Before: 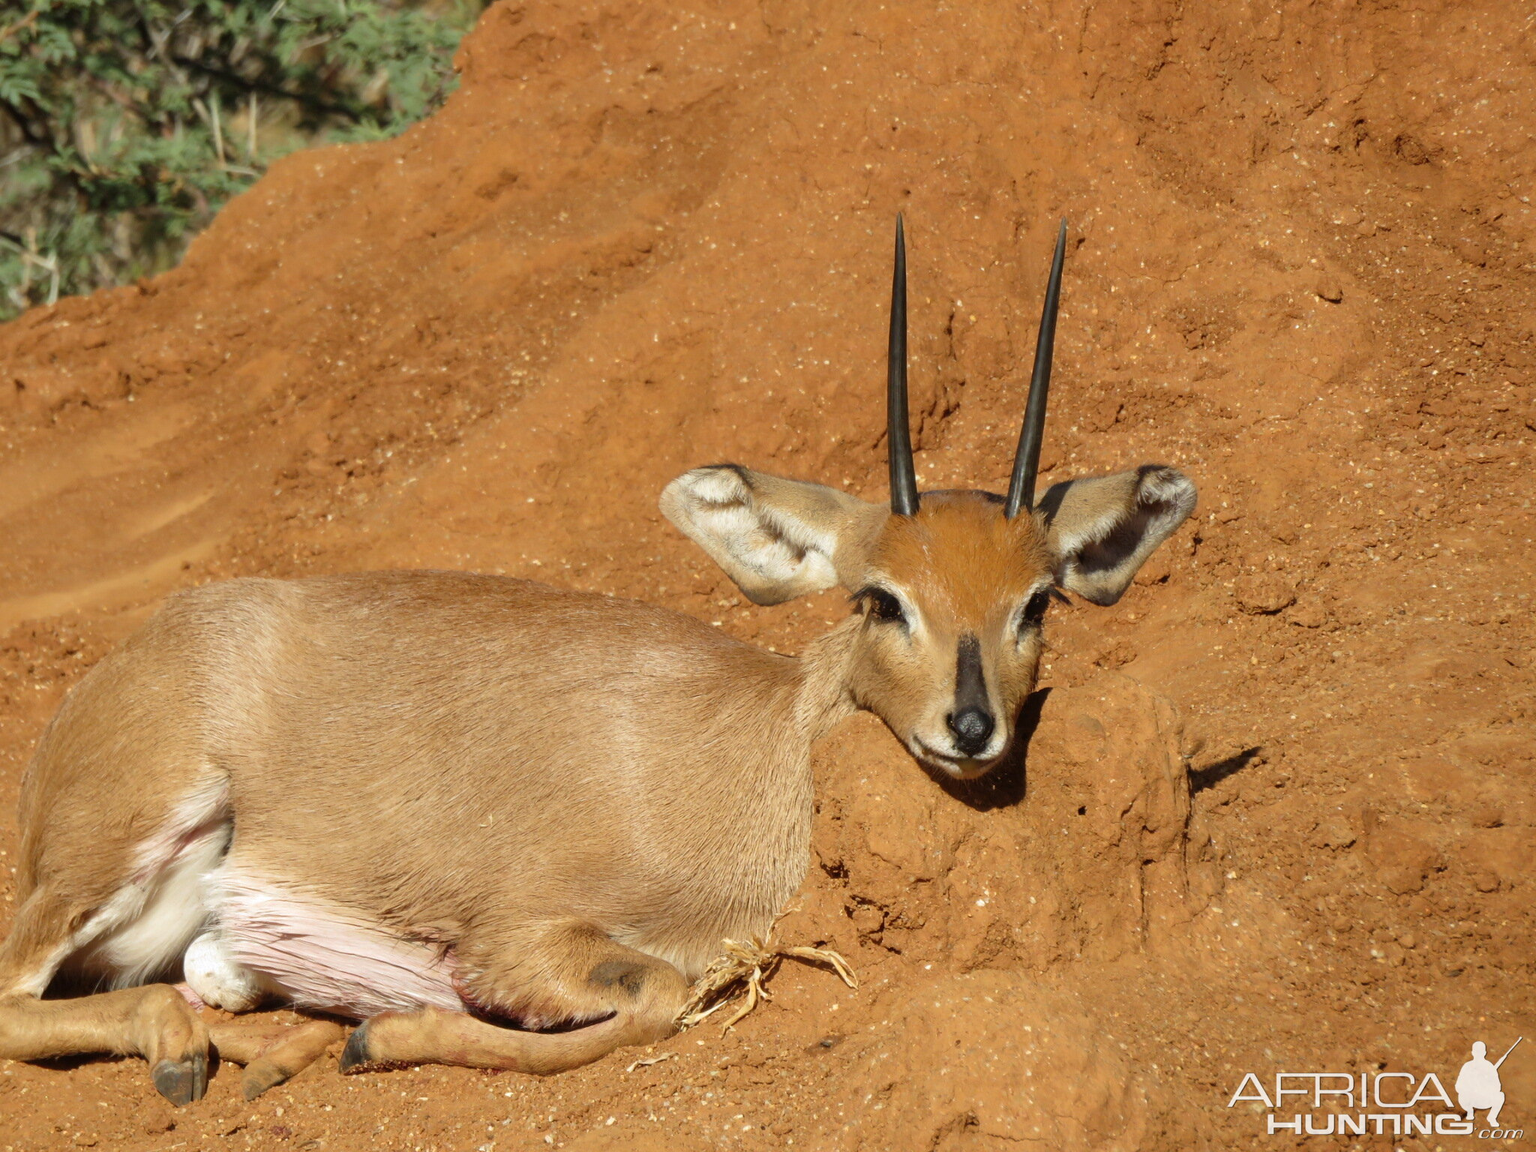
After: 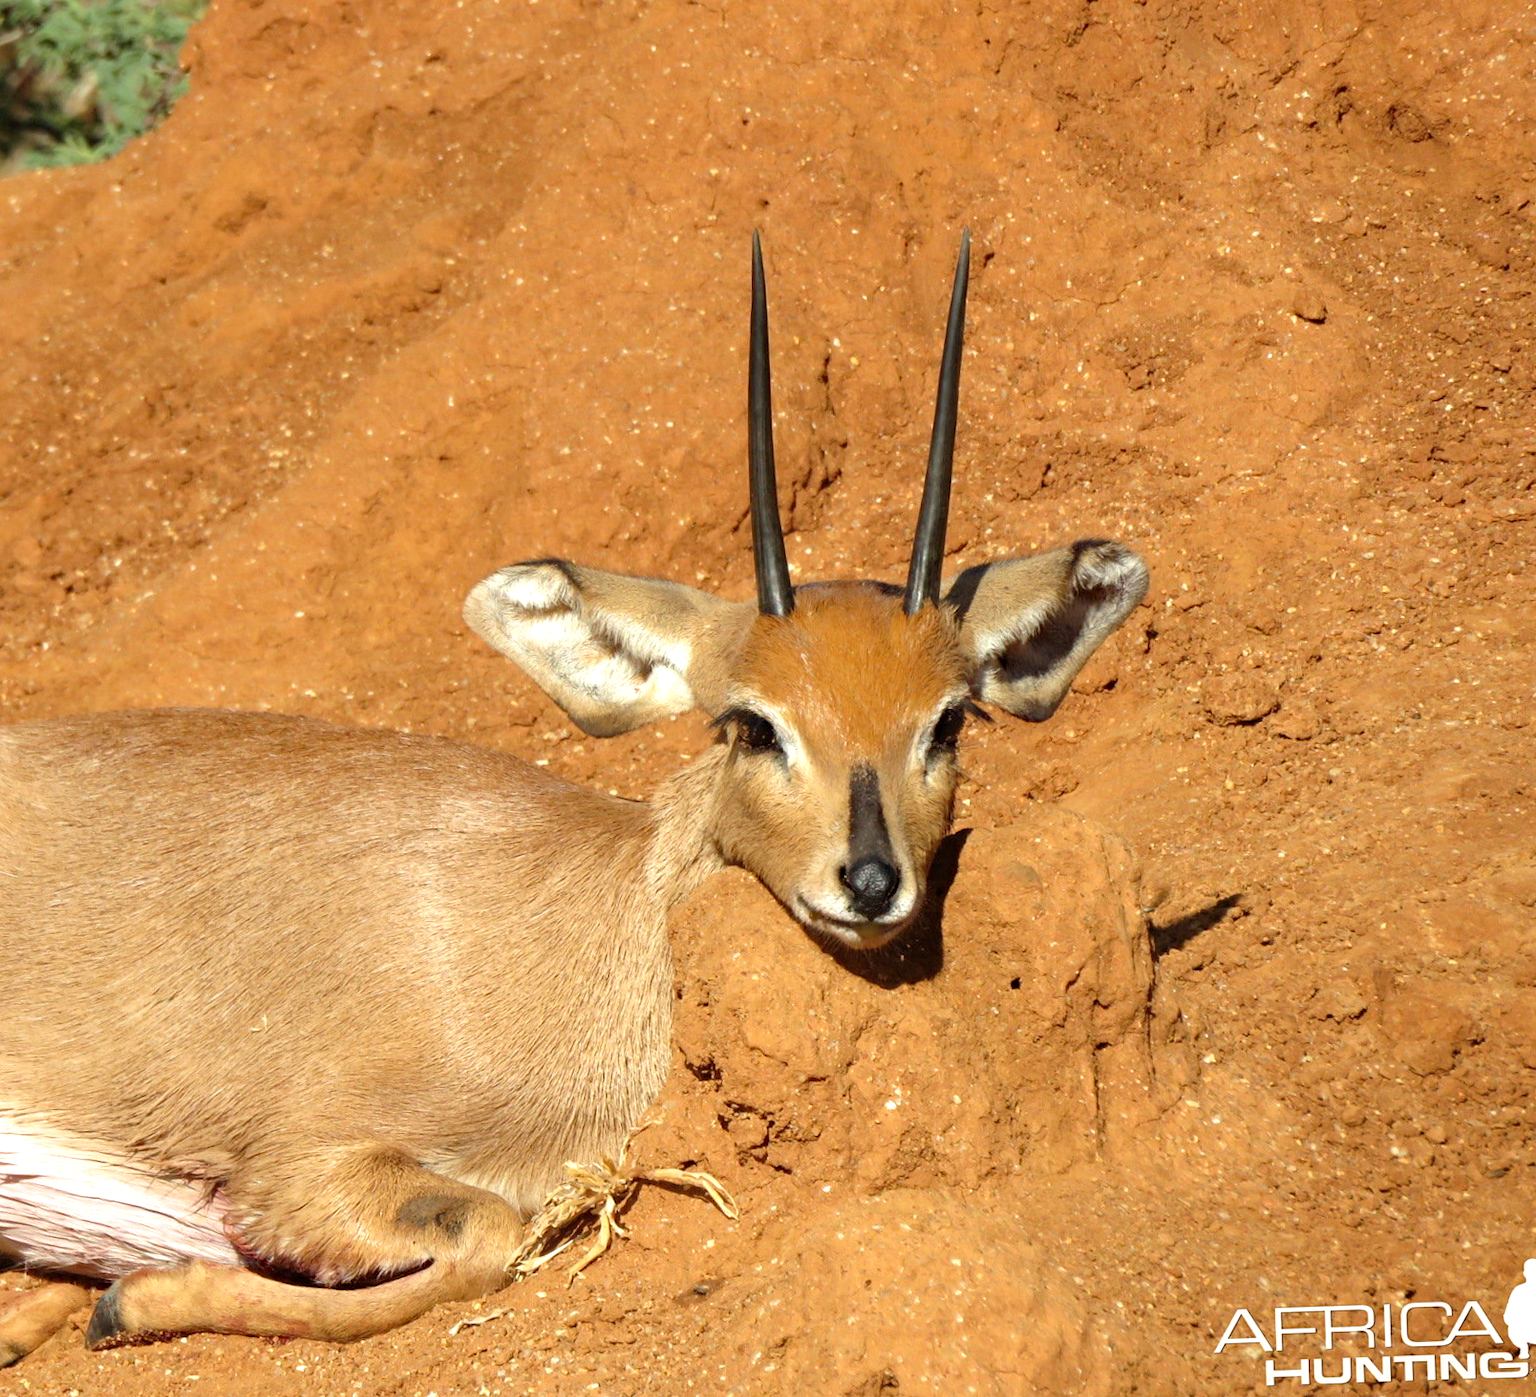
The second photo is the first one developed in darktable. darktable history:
rotate and perspective: rotation -2.12°, lens shift (vertical) 0.009, lens shift (horizontal) -0.008, automatic cropping original format, crop left 0.036, crop right 0.964, crop top 0.05, crop bottom 0.959
exposure: black level correction 0.001, exposure 0.5 EV, compensate exposure bias true, compensate highlight preservation false
crop: left 17.582%, bottom 0.031%
haze removal: compatibility mode true, adaptive false
